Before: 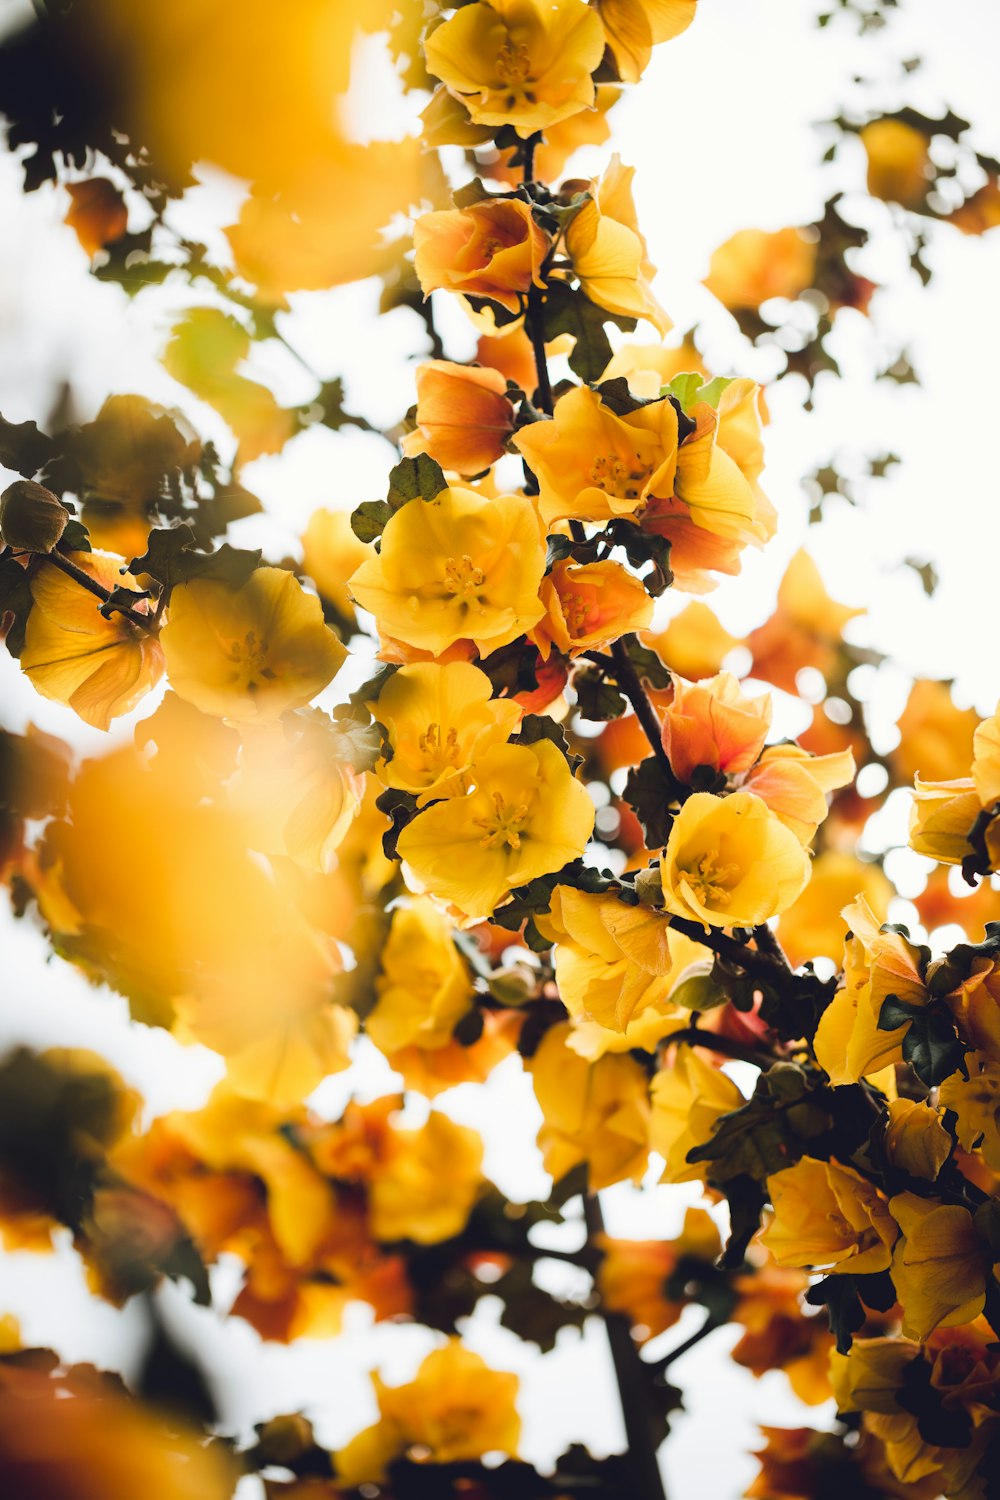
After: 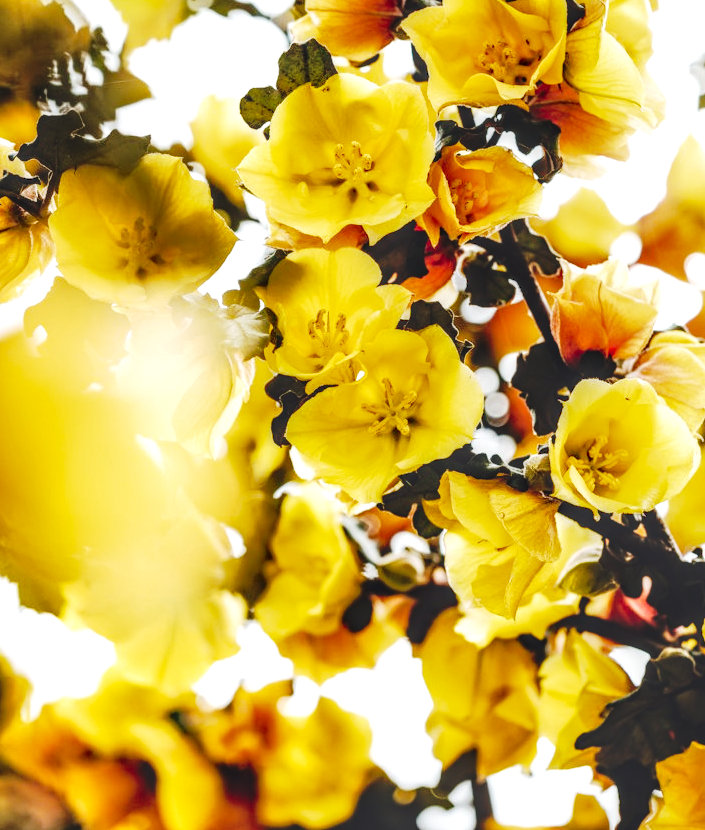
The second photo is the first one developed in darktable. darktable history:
shadows and highlights: on, module defaults
base curve: curves: ch0 [(0, 0) (0.088, 0.125) (0.176, 0.251) (0.354, 0.501) (0.613, 0.749) (1, 0.877)], preserve colors none
tone equalizer: -8 EV -0.75 EV, -7 EV -0.7 EV, -6 EV -0.6 EV, -5 EV -0.4 EV, -3 EV 0.4 EV, -2 EV 0.6 EV, -1 EV 0.7 EV, +0 EV 0.75 EV, edges refinement/feathering 500, mask exposure compensation -1.57 EV, preserve details no
crop: left 11.123%, top 27.61%, right 18.3%, bottom 17.034%
tone curve: curves: ch0 [(0, 0) (0.003, 0.177) (0.011, 0.177) (0.025, 0.176) (0.044, 0.178) (0.069, 0.186) (0.1, 0.194) (0.136, 0.203) (0.177, 0.223) (0.224, 0.255) (0.277, 0.305) (0.335, 0.383) (0.399, 0.467) (0.468, 0.546) (0.543, 0.616) (0.623, 0.694) (0.709, 0.764) (0.801, 0.834) (0.898, 0.901) (1, 1)], preserve colors none
white balance: red 0.988, blue 1.017
haze removal: compatibility mode true, adaptive false
local contrast: highlights 12%, shadows 38%, detail 183%, midtone range 0.471
